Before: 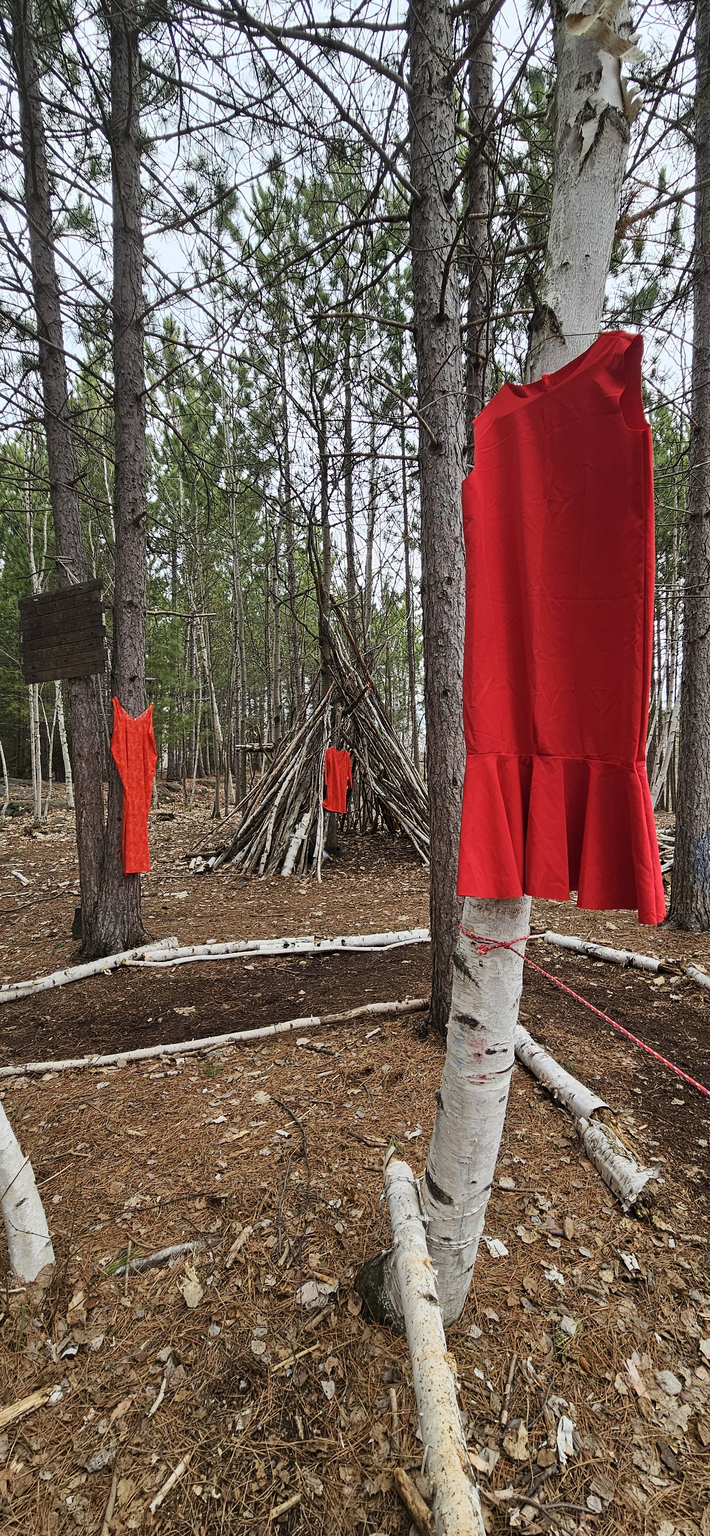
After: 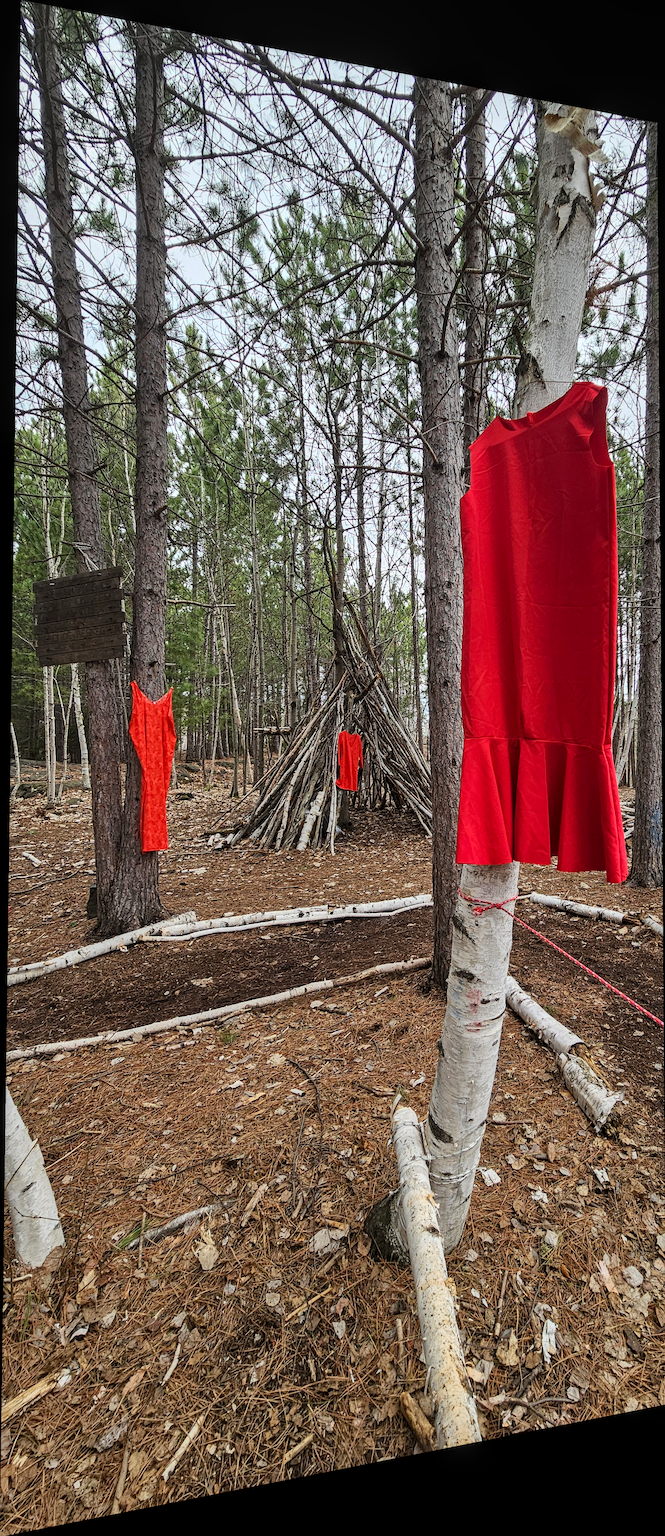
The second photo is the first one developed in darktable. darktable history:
local contrast: on, module defaults
rotate and perspective: rotation 0.128°, lens shift (vertical) -0.181, lens shift (horizontal) -0.044, shear 0.001, automatic cropping off
tone equalizer: on, module defaults
